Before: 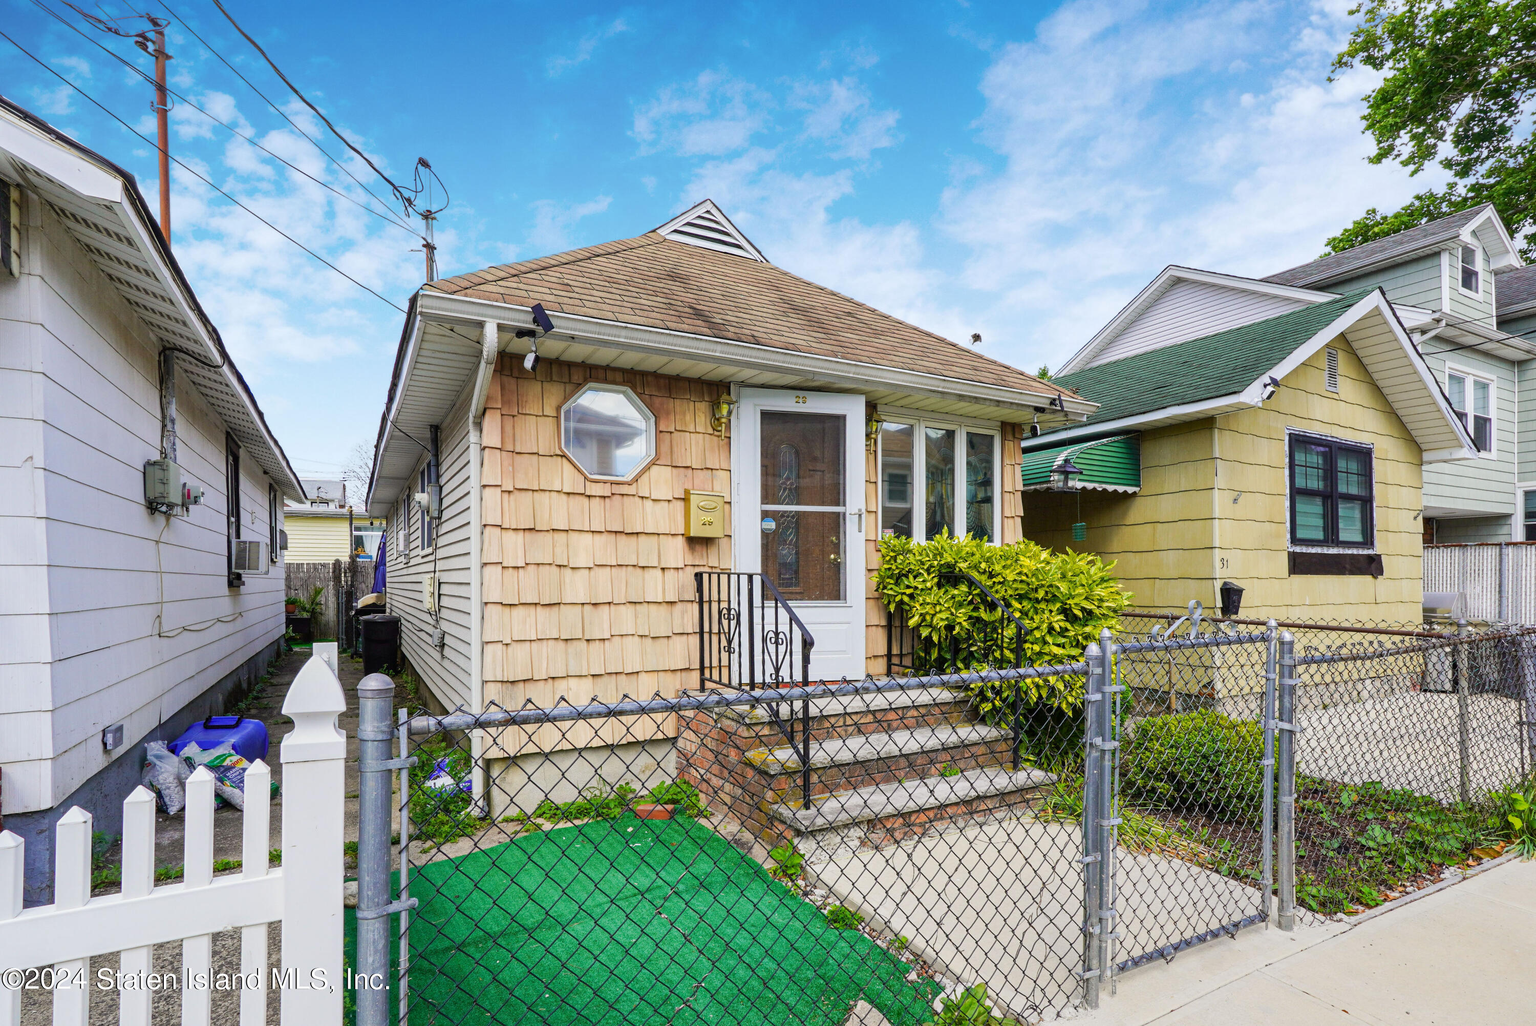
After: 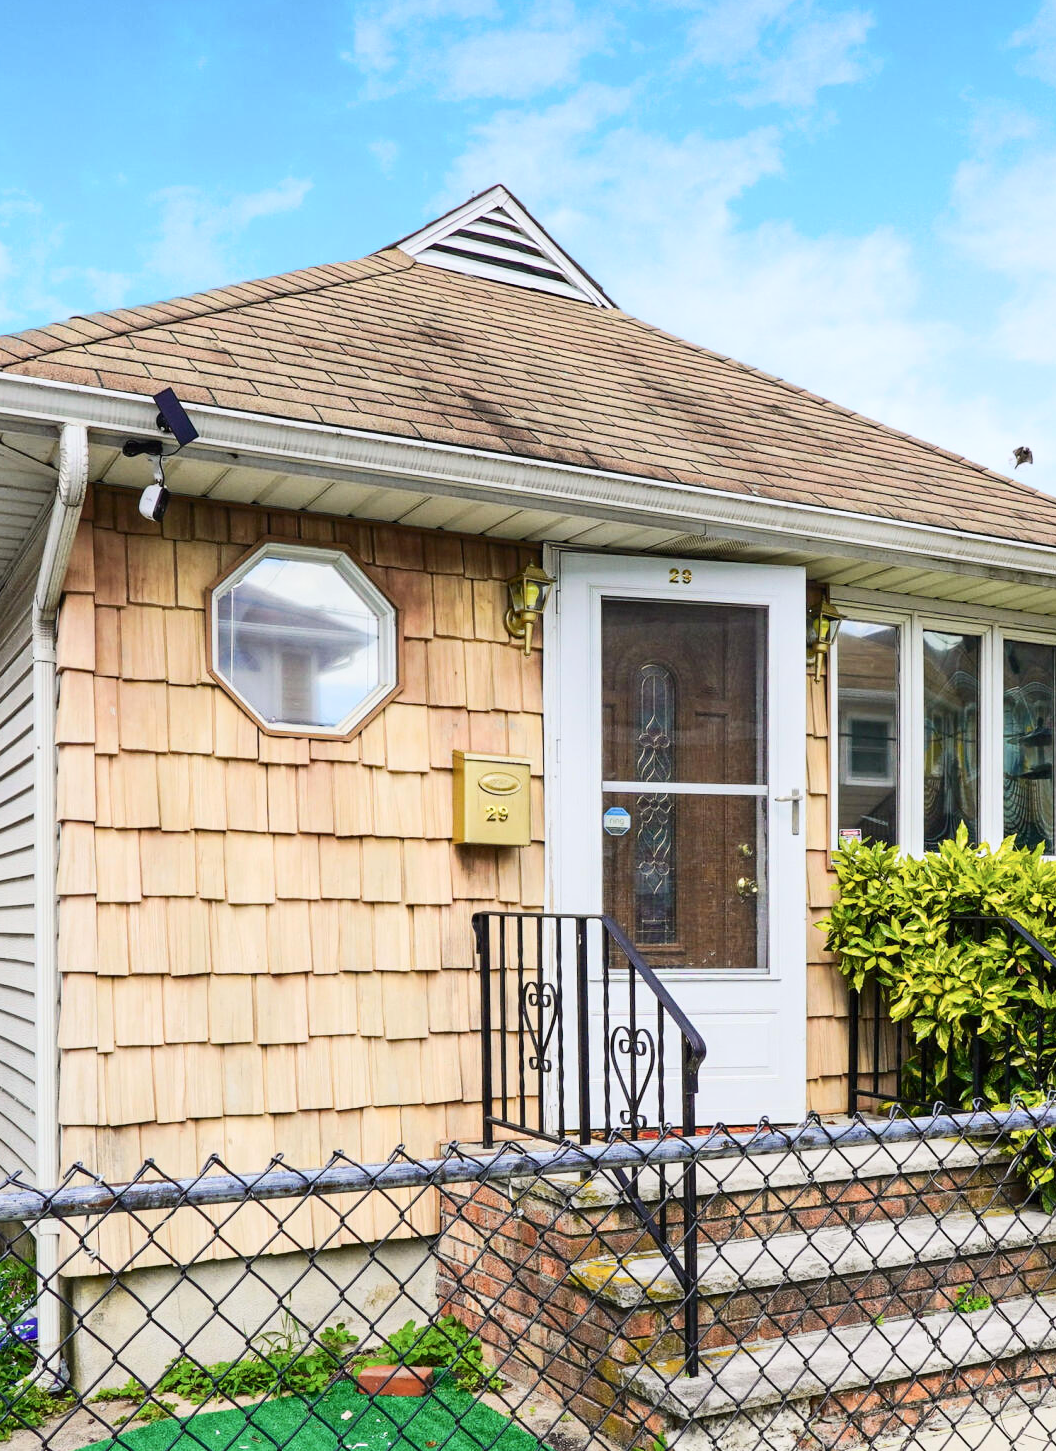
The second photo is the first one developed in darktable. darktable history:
contrast brightness saturation: contrast 0.24, brightness 0.09
crop and rotate: left 29.476%, top 10.214%, right 35.32%, bottom 17.333%
